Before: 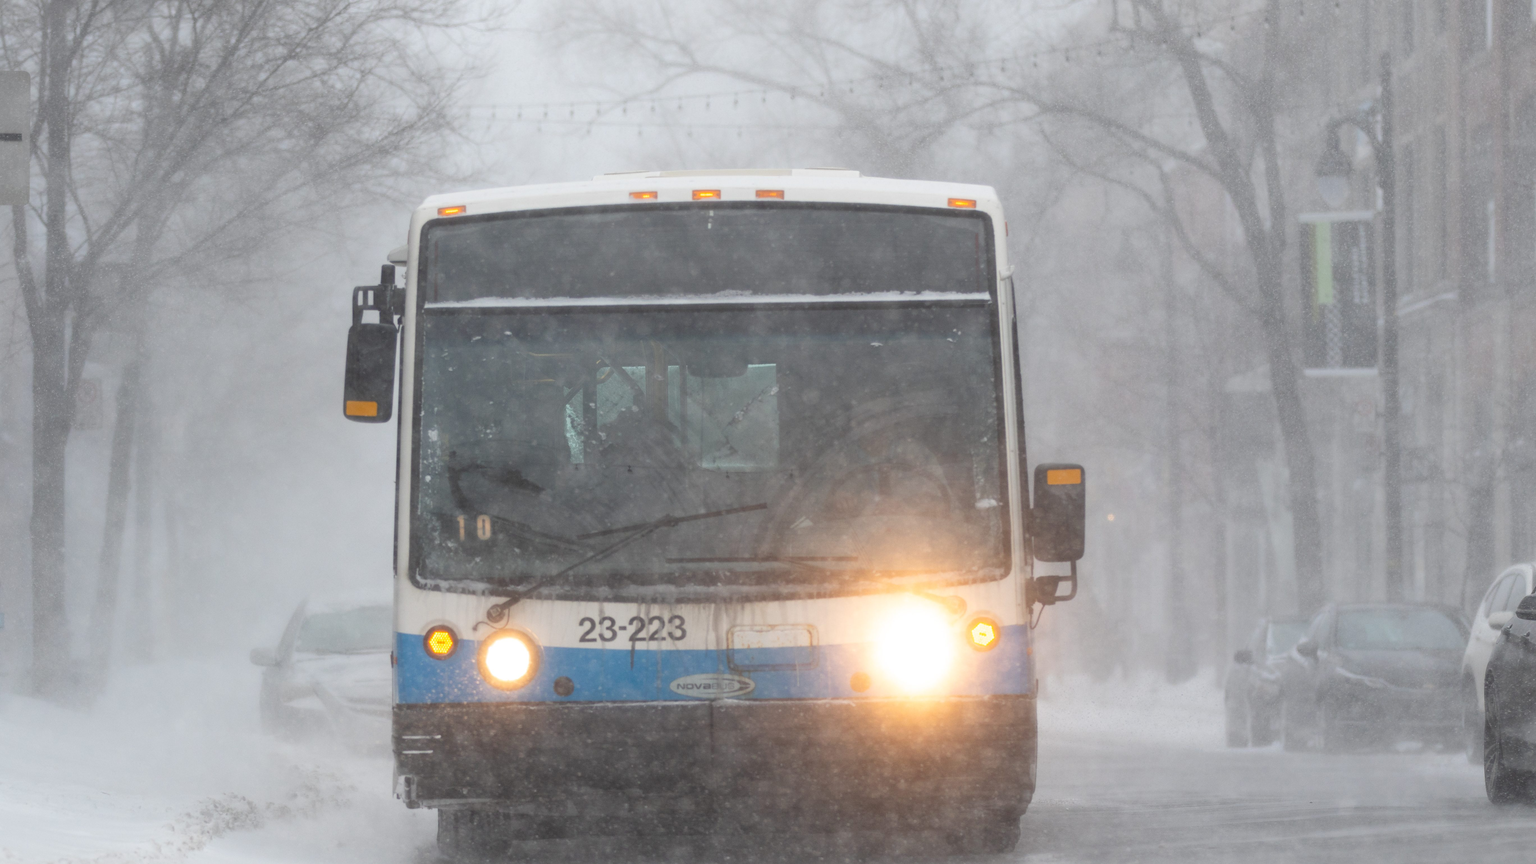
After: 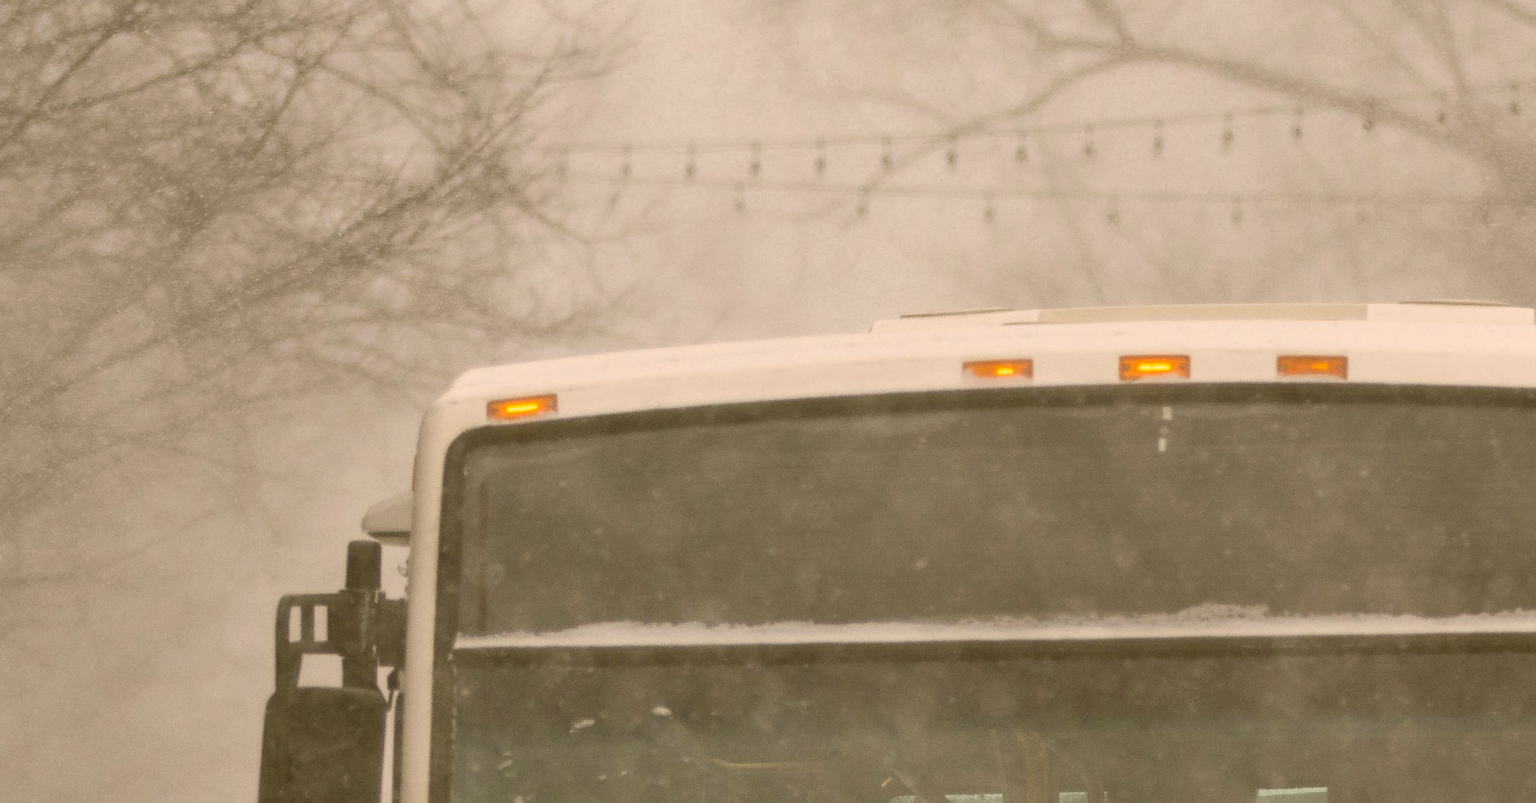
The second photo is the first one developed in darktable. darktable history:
color correction: highlights a* 8.9, highlights b* 15.31, shadows a* -0.466, shadows b* 25.84
shadows and highlights: white point adjustment 0.033, soften with gaussian
crop: left 15.736%, top 5.43%, right 43.99%, bottom 57.116%
